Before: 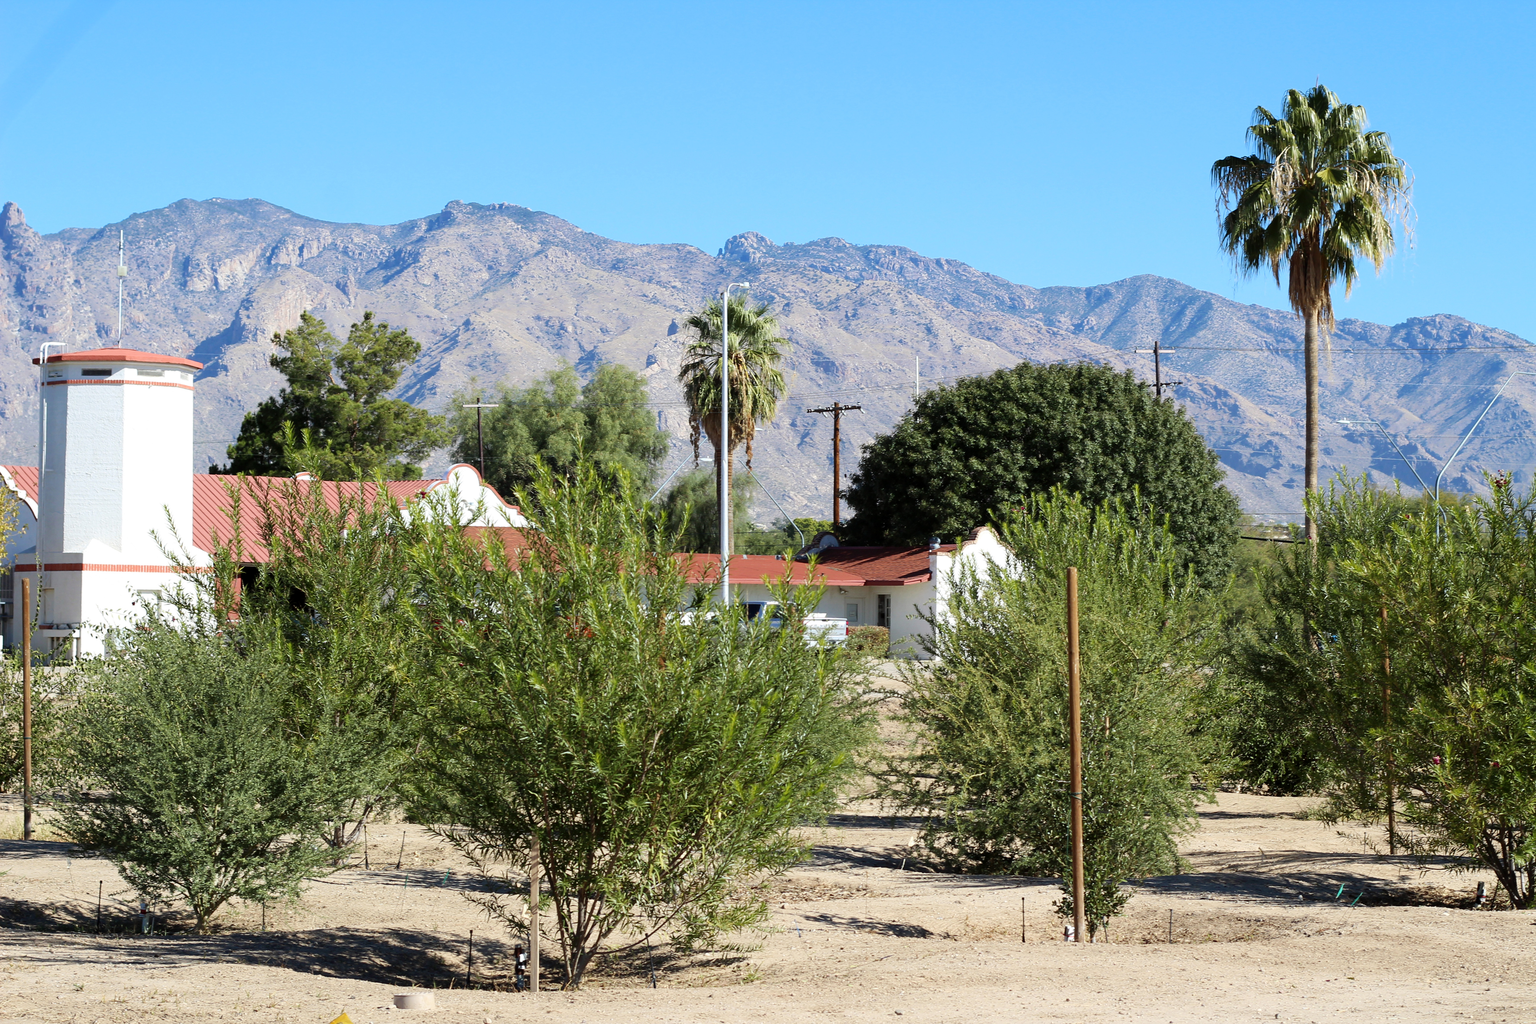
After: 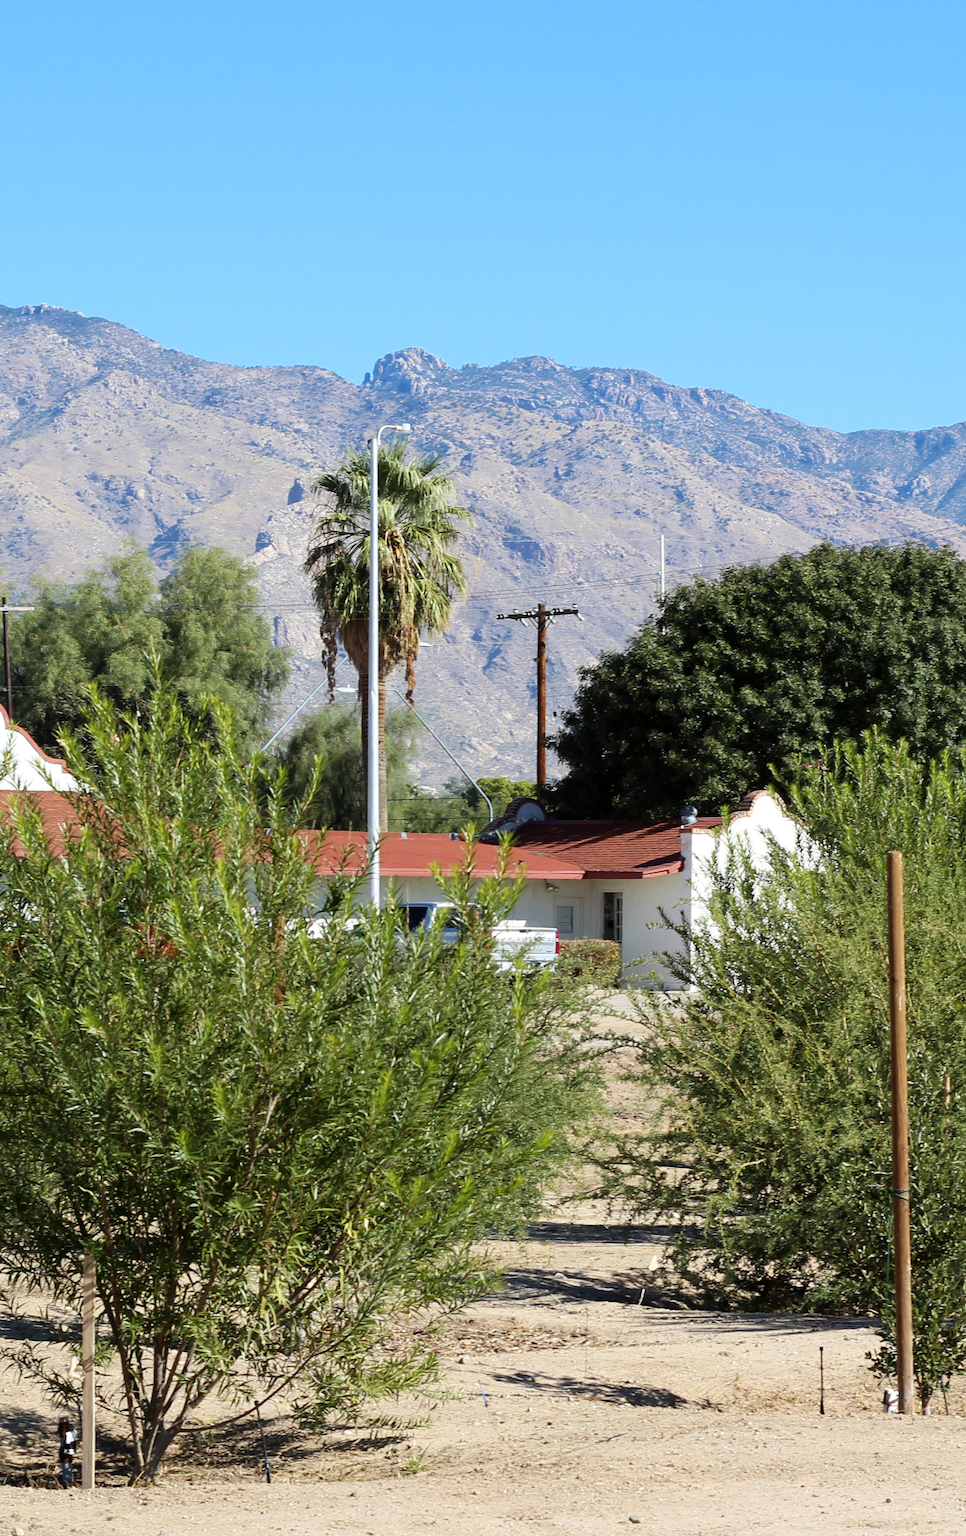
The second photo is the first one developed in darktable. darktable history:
crop: left 30.987%, right 27.058%
